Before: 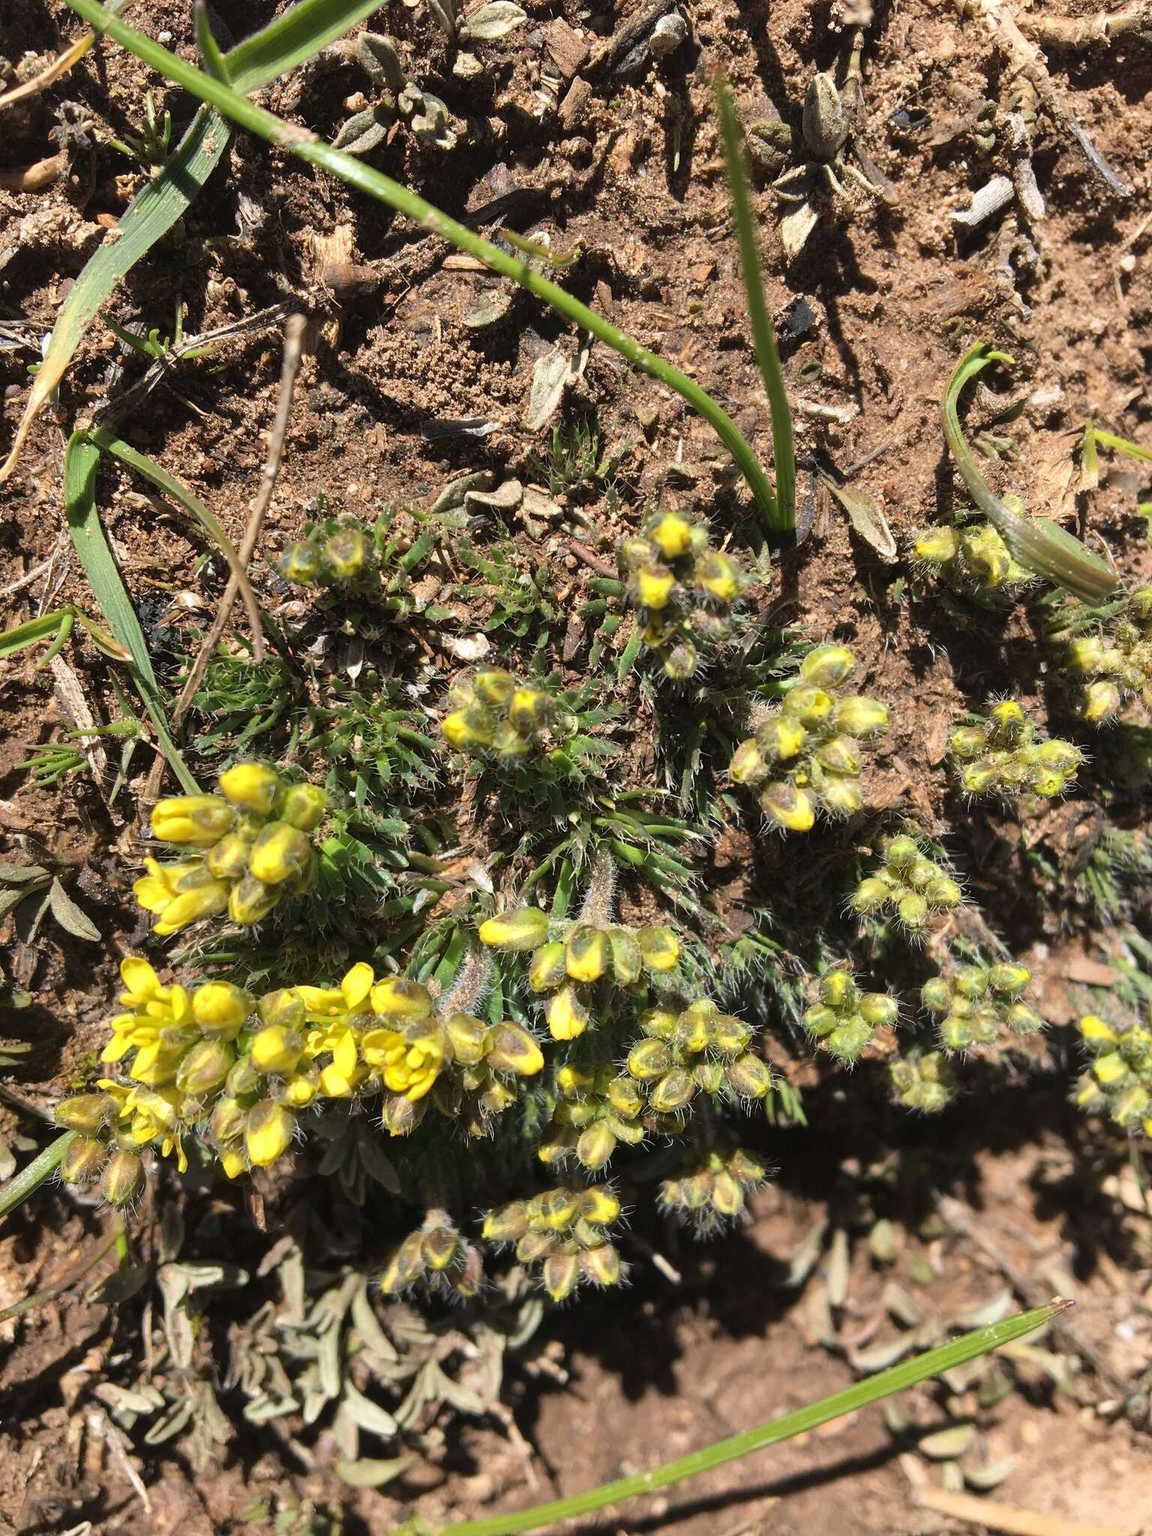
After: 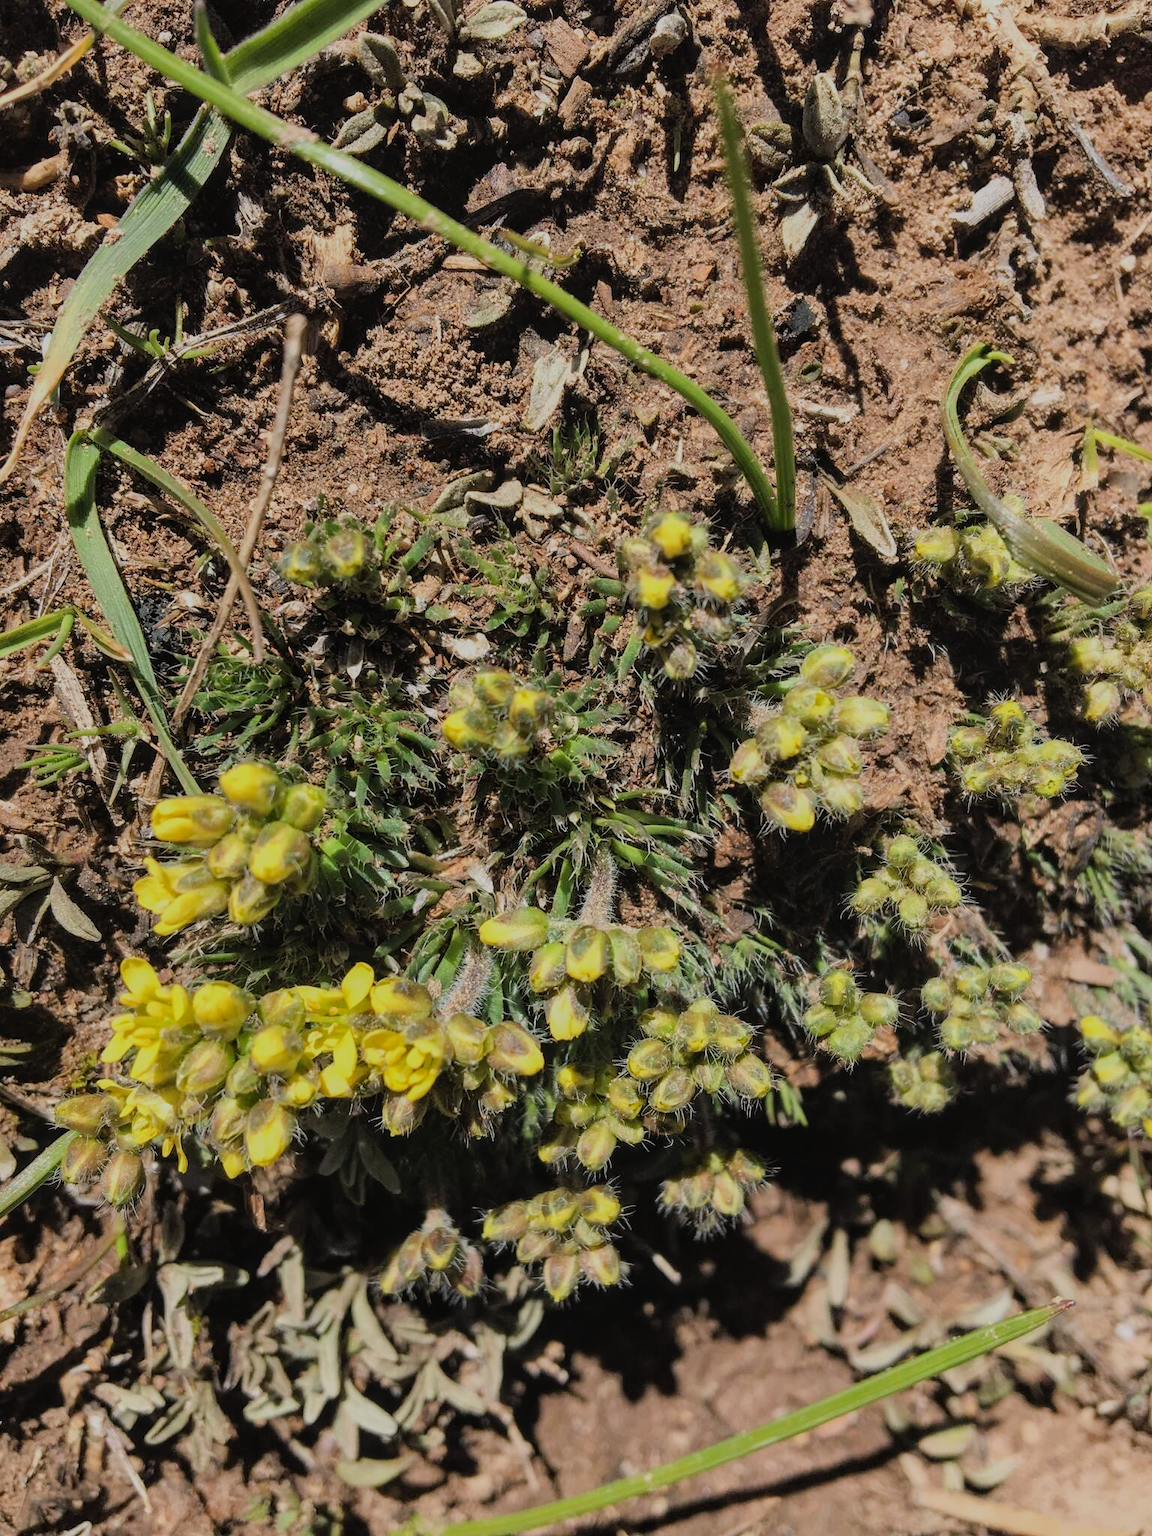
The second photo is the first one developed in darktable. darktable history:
local contrast: detail 109%
filmic rgb: black relative exposure -7.43 EV, white relative exposure 4.82 EV, hardness 3.39
